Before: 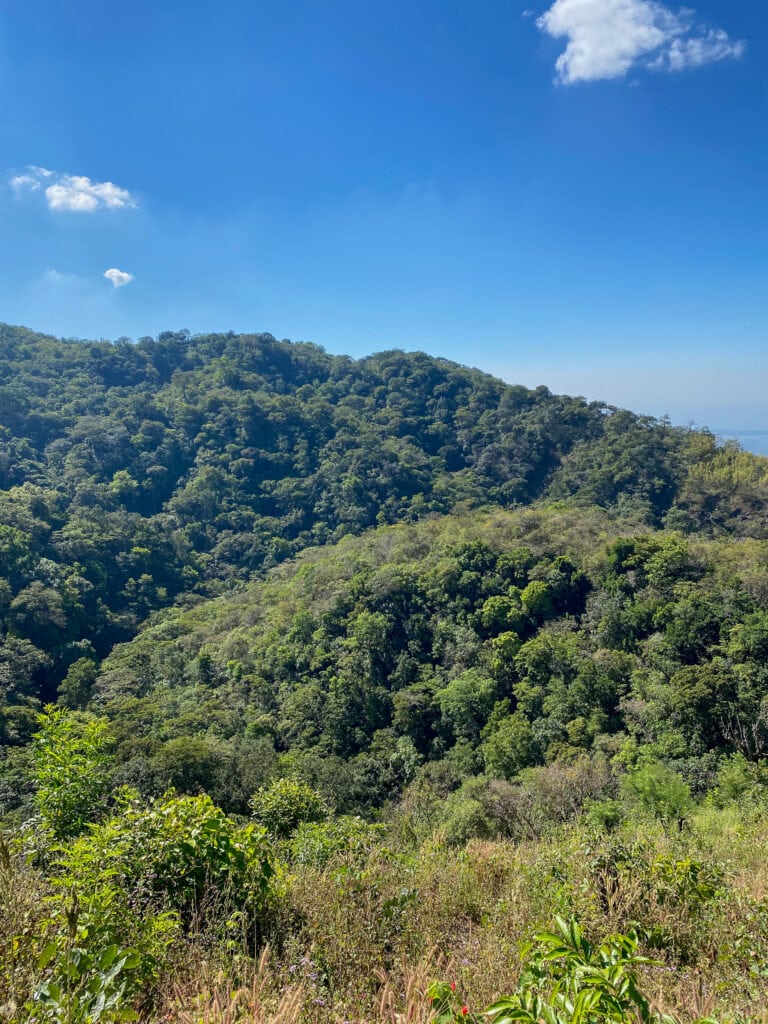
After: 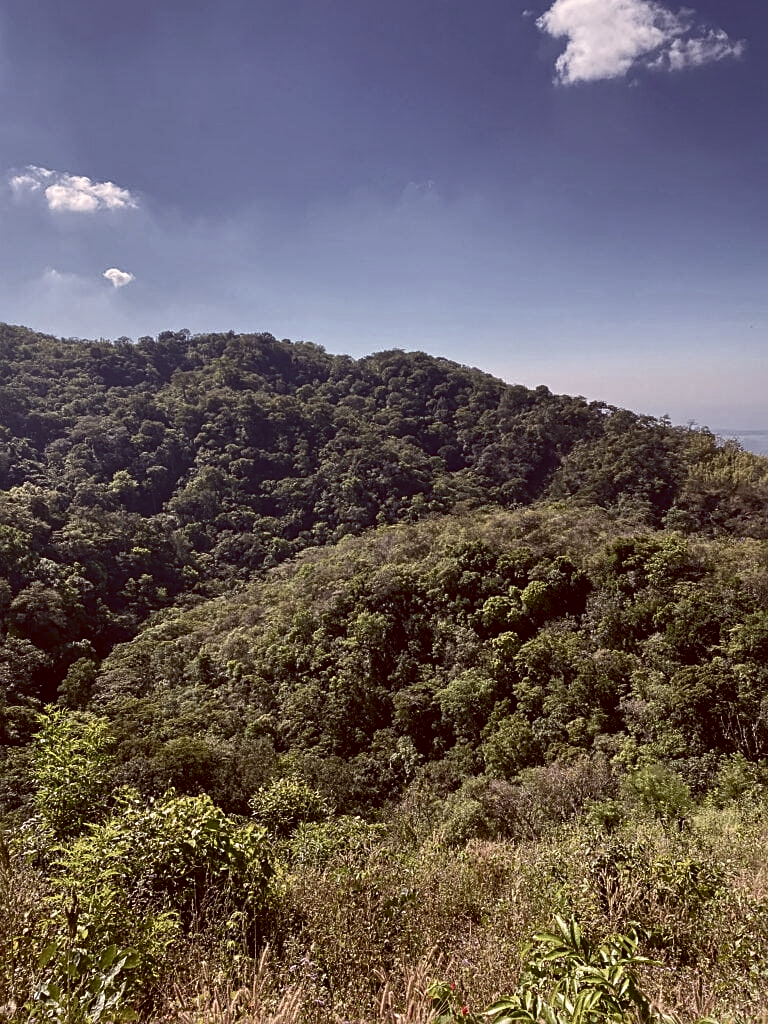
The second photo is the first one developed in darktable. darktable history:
sharpen: on, module defaults
color correction: highlights a* 10.21, highlights b* 9.79, shadows a* 8.61, shadows b* 7.88, saturation 0.8
color balance rgb: perceptual saturation grading › highlights -31.88%, perceptual saturation grading › mid-tones 5.8%, perceptual saturation grading › shadows 18.12%, perceptual brilliance grading › highlights 3.62%, perceptual brilliance grading › mid-tones -18.12%, perceptual brilliance grading › shadows -41.3%
color balance: lift [1, 1.015, 1.004, 0.985], gamma [1, 0.958, 0.971, 1.042], gain [1, 0.956, 0.977, 1.044]
